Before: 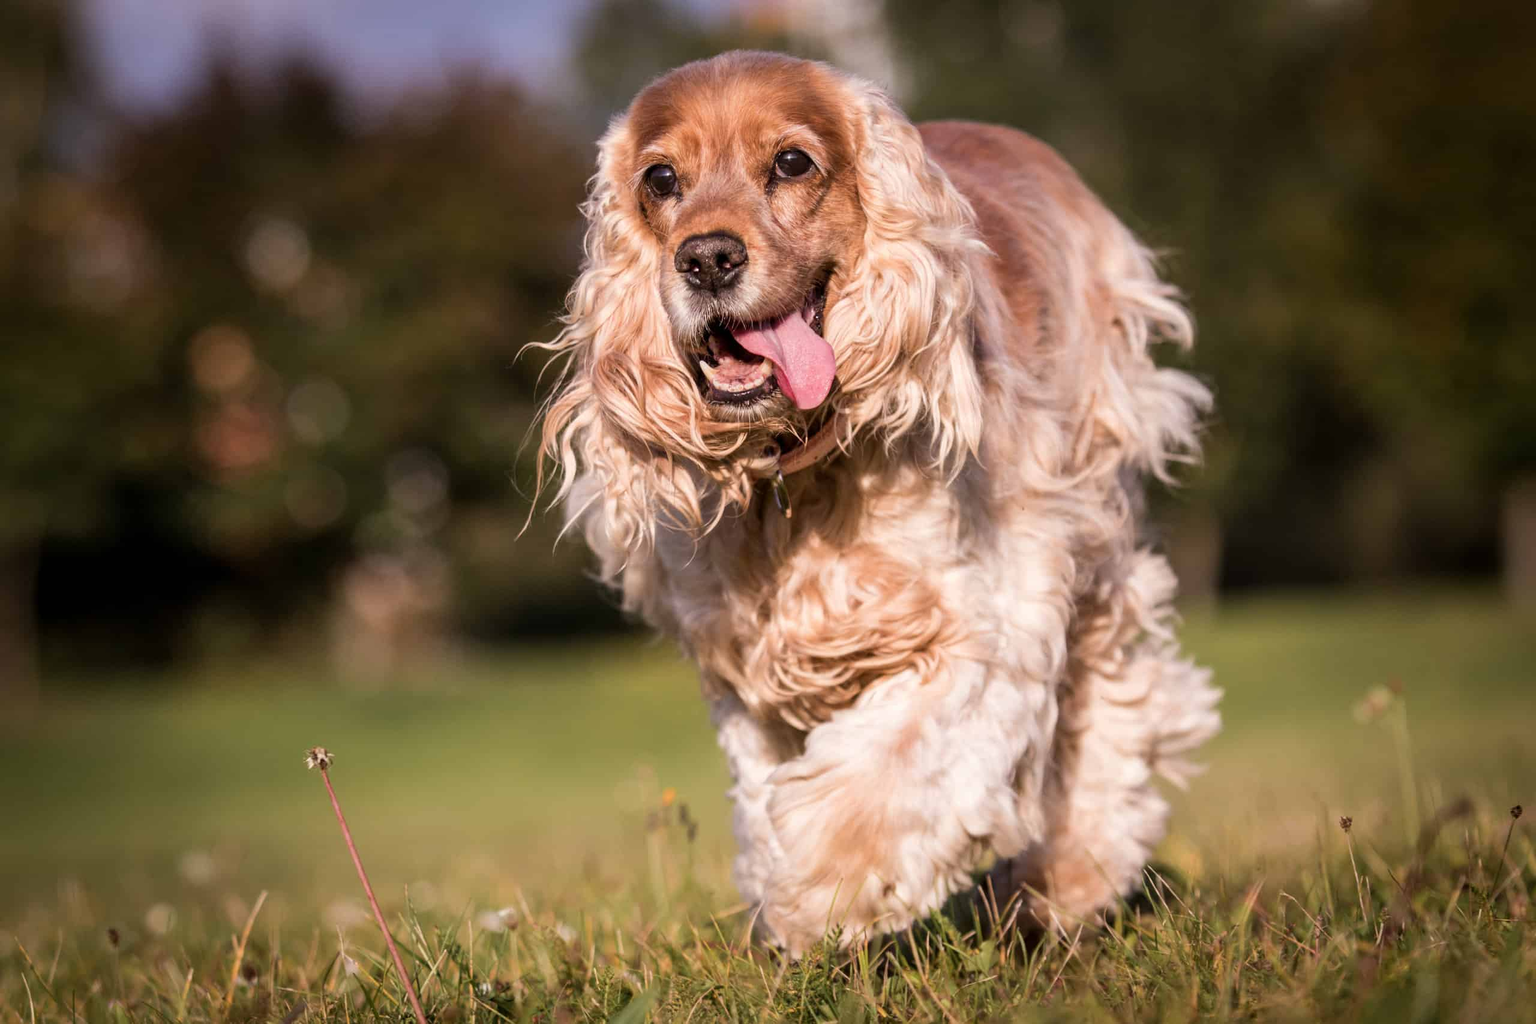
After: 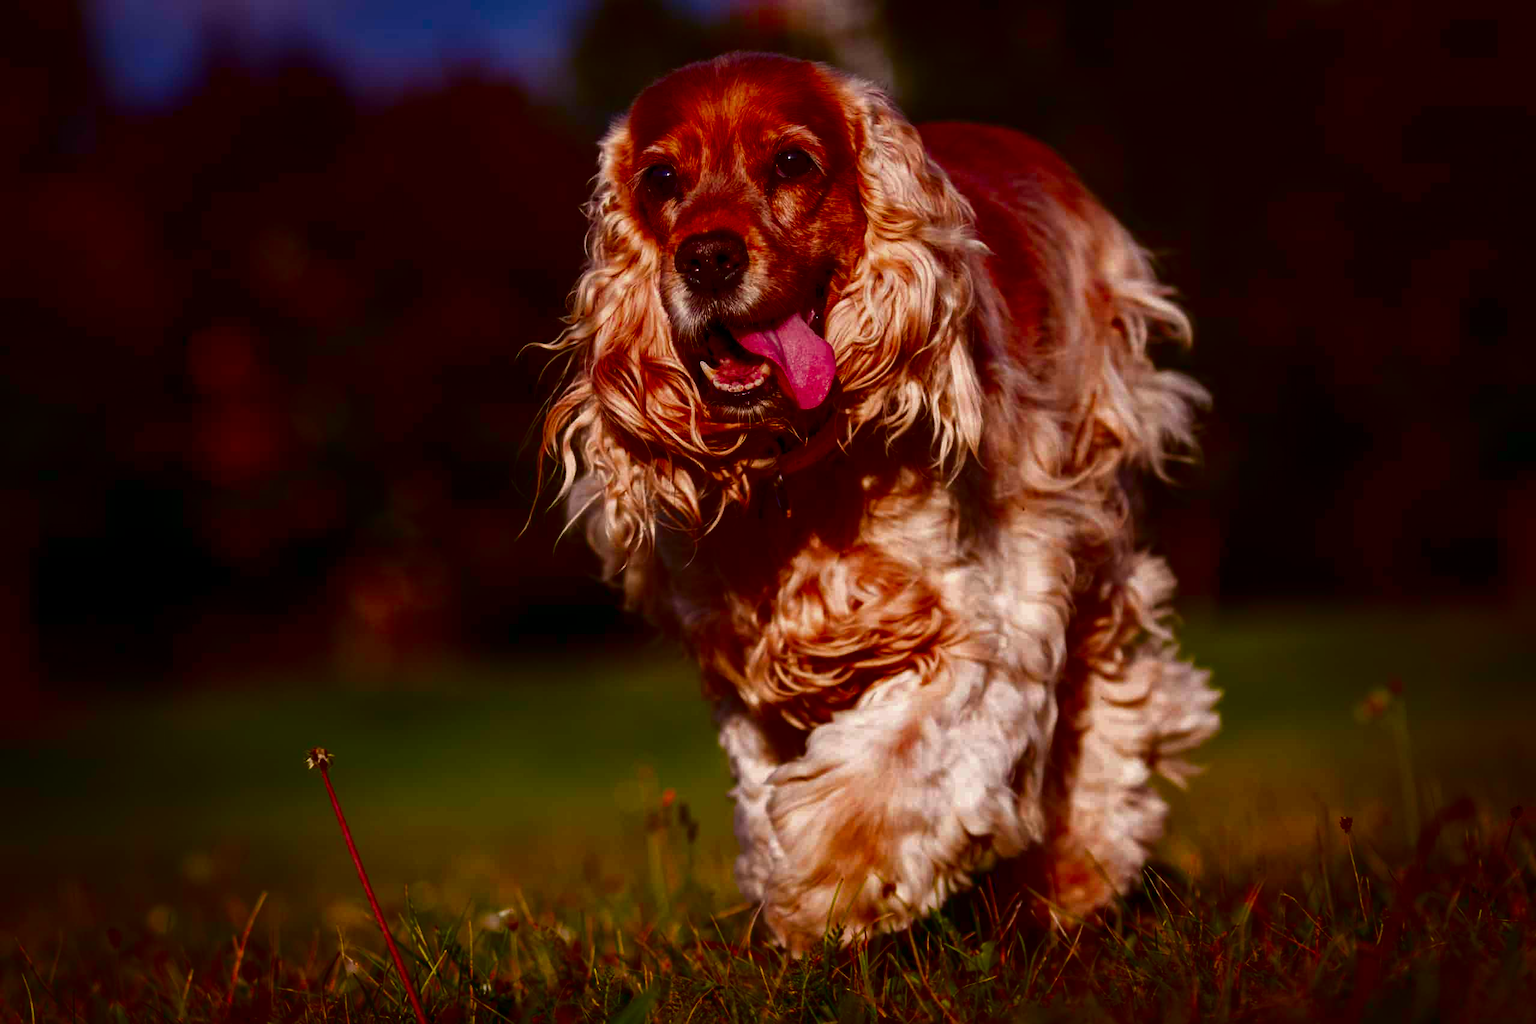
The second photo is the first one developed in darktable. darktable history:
contrast brightness saturation: brightness -0.986, saturation 0.988
